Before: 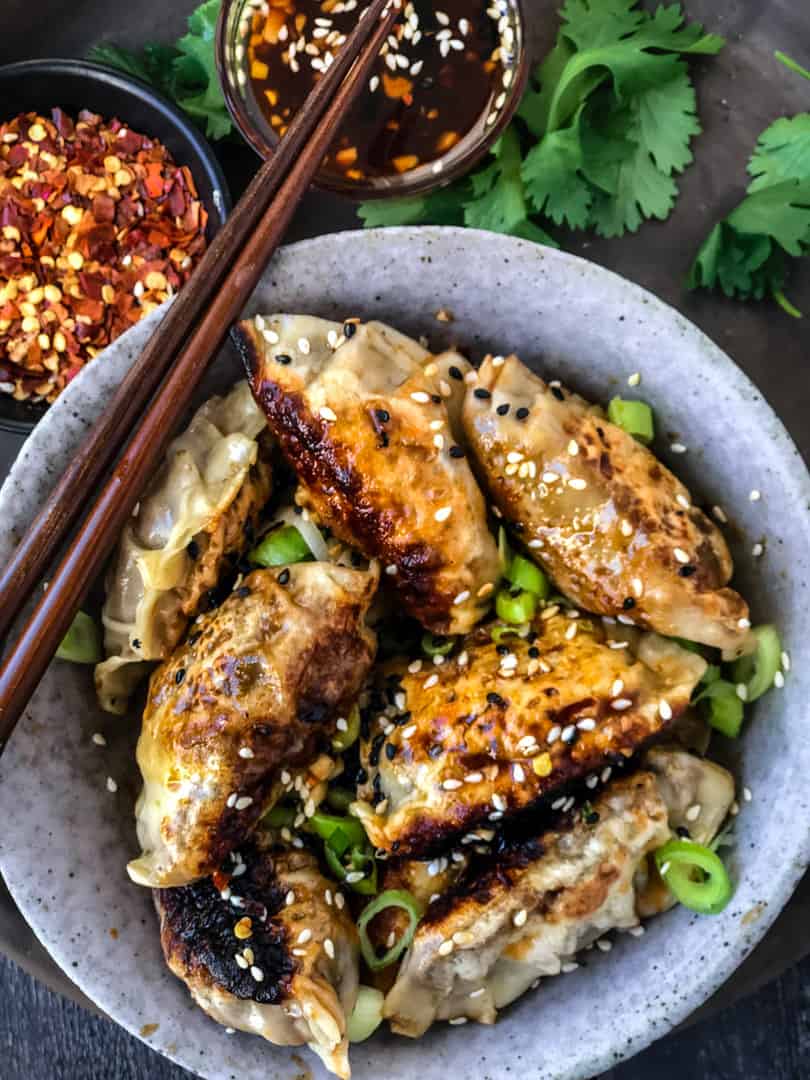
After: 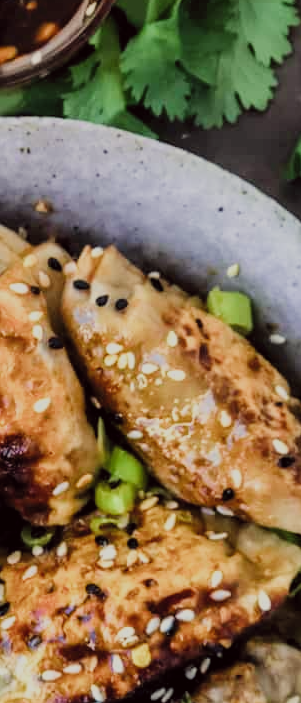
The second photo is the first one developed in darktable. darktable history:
color correction: highlights a* -0.91, highlights b* 4.53, shadows a* 3.53
filmic rgb: black relative exposure -8.03 EV, white relative exposure 4.06 EV, hardness 4.2, color science v5 (2021), contrast in shadows safe, contrast in highlights safe
crop and rotate: left 49.515%, top 10.124%, right 13.215%, bottom 24.7%
